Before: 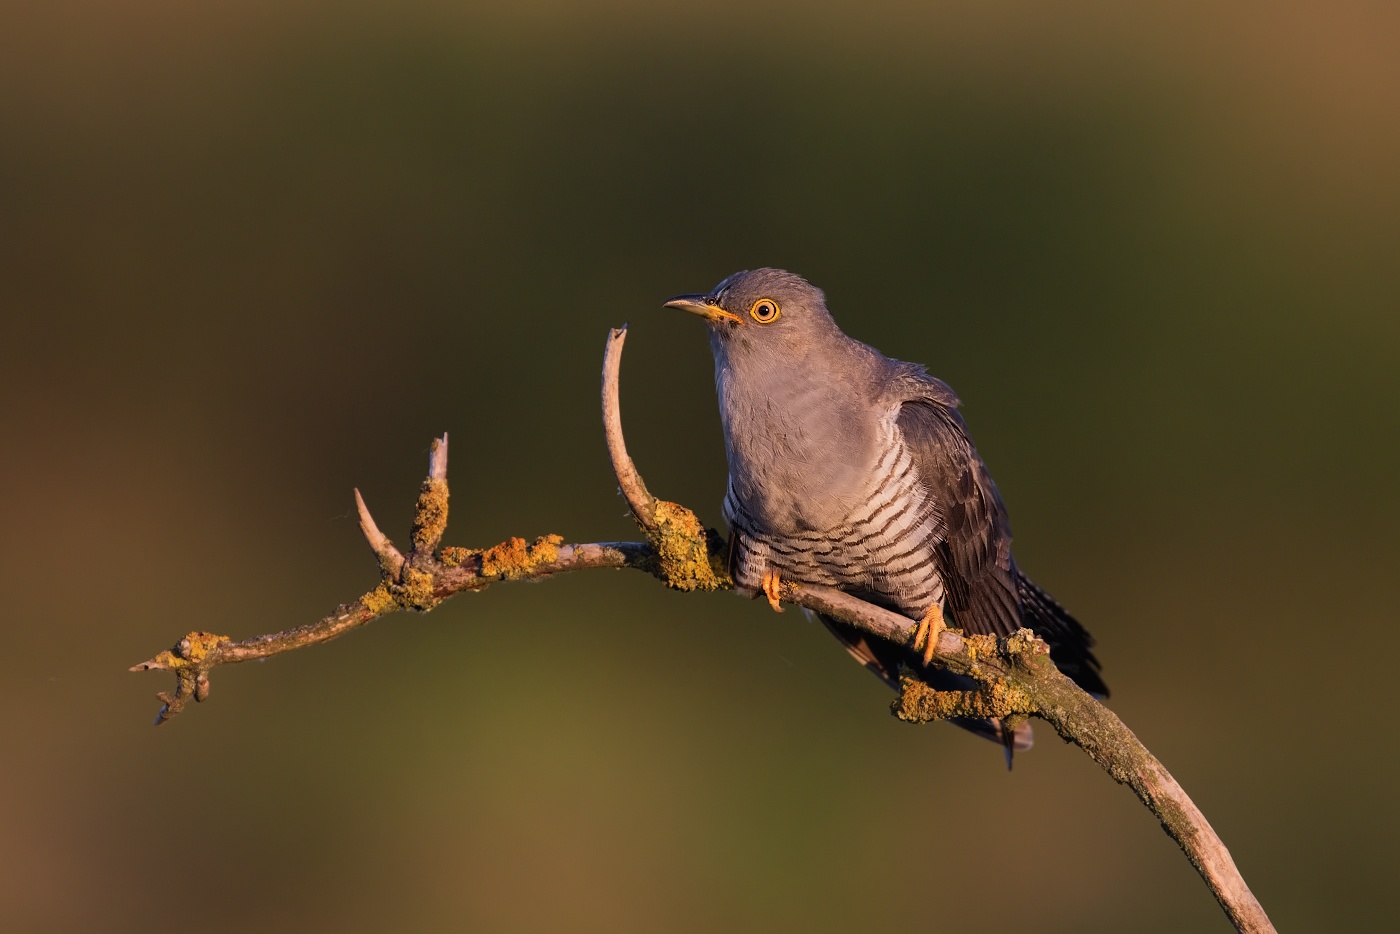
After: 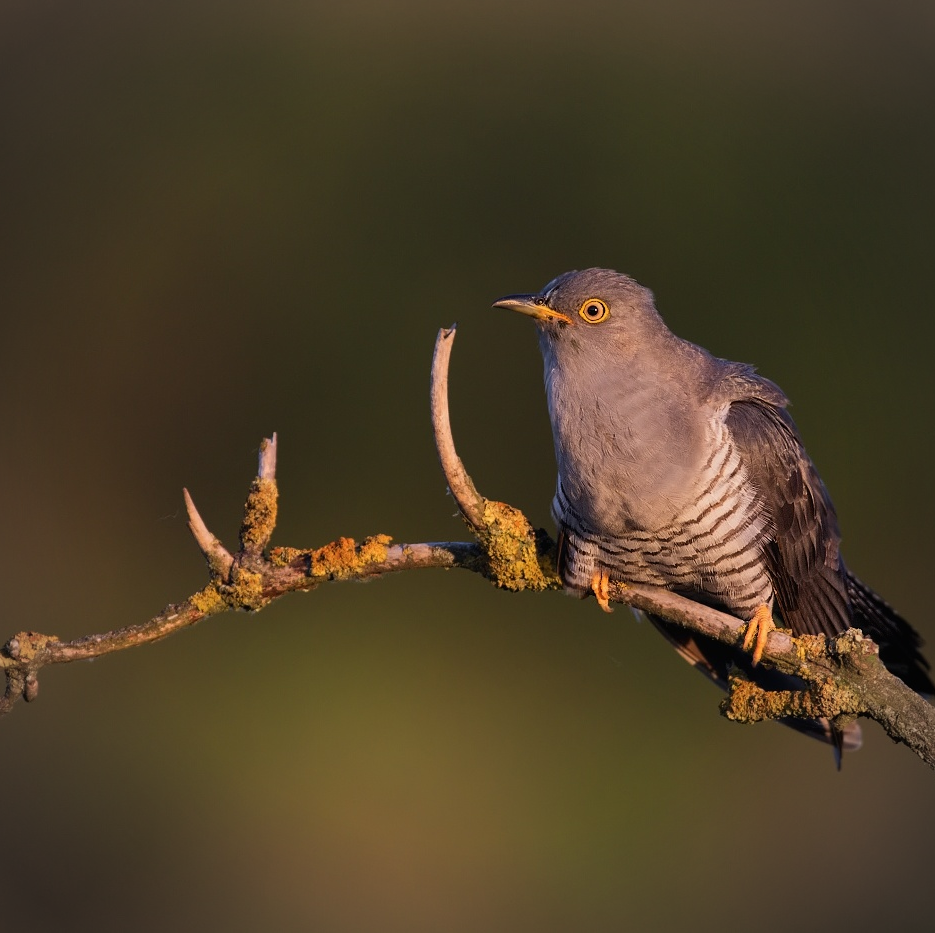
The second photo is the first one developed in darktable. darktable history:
crop and rotate: left 12.246%, right 20.953%
vignetting: unbound false
